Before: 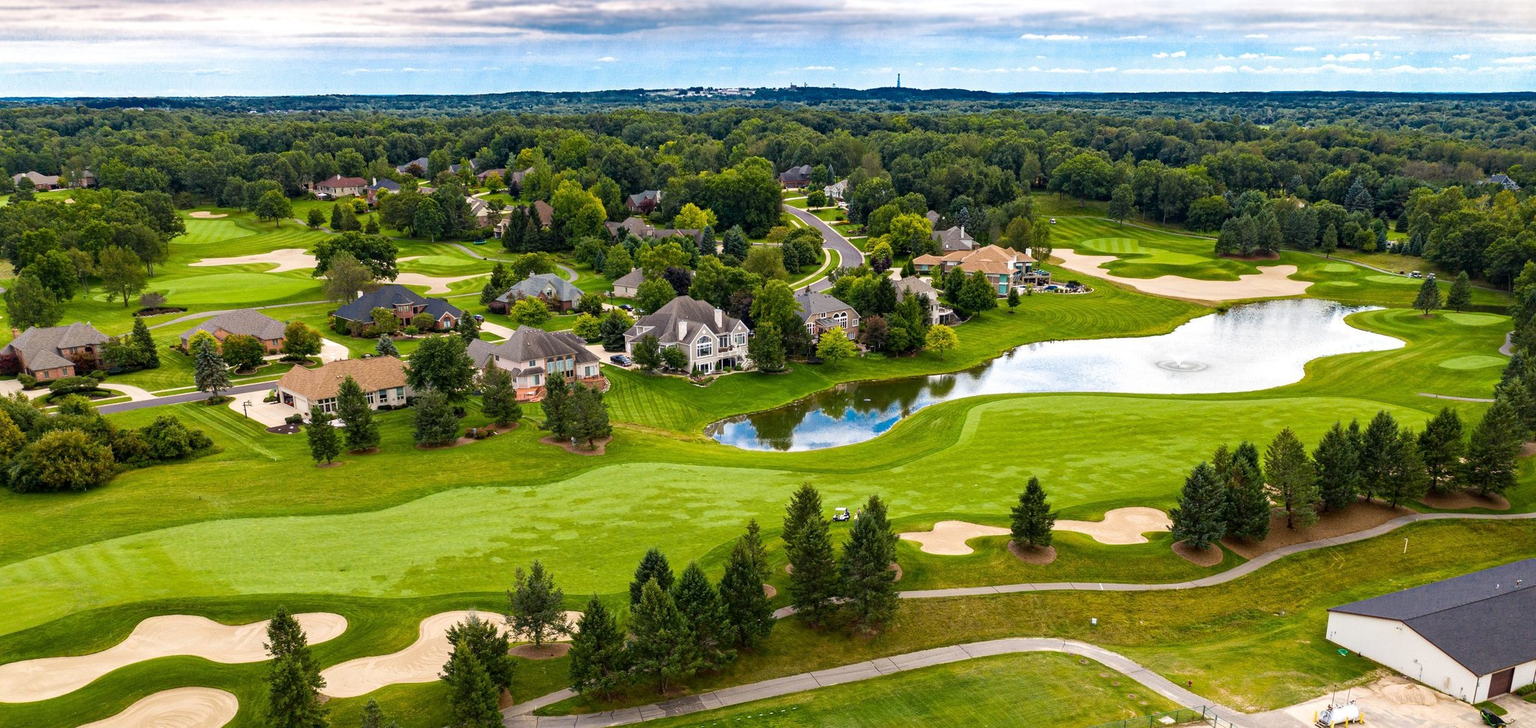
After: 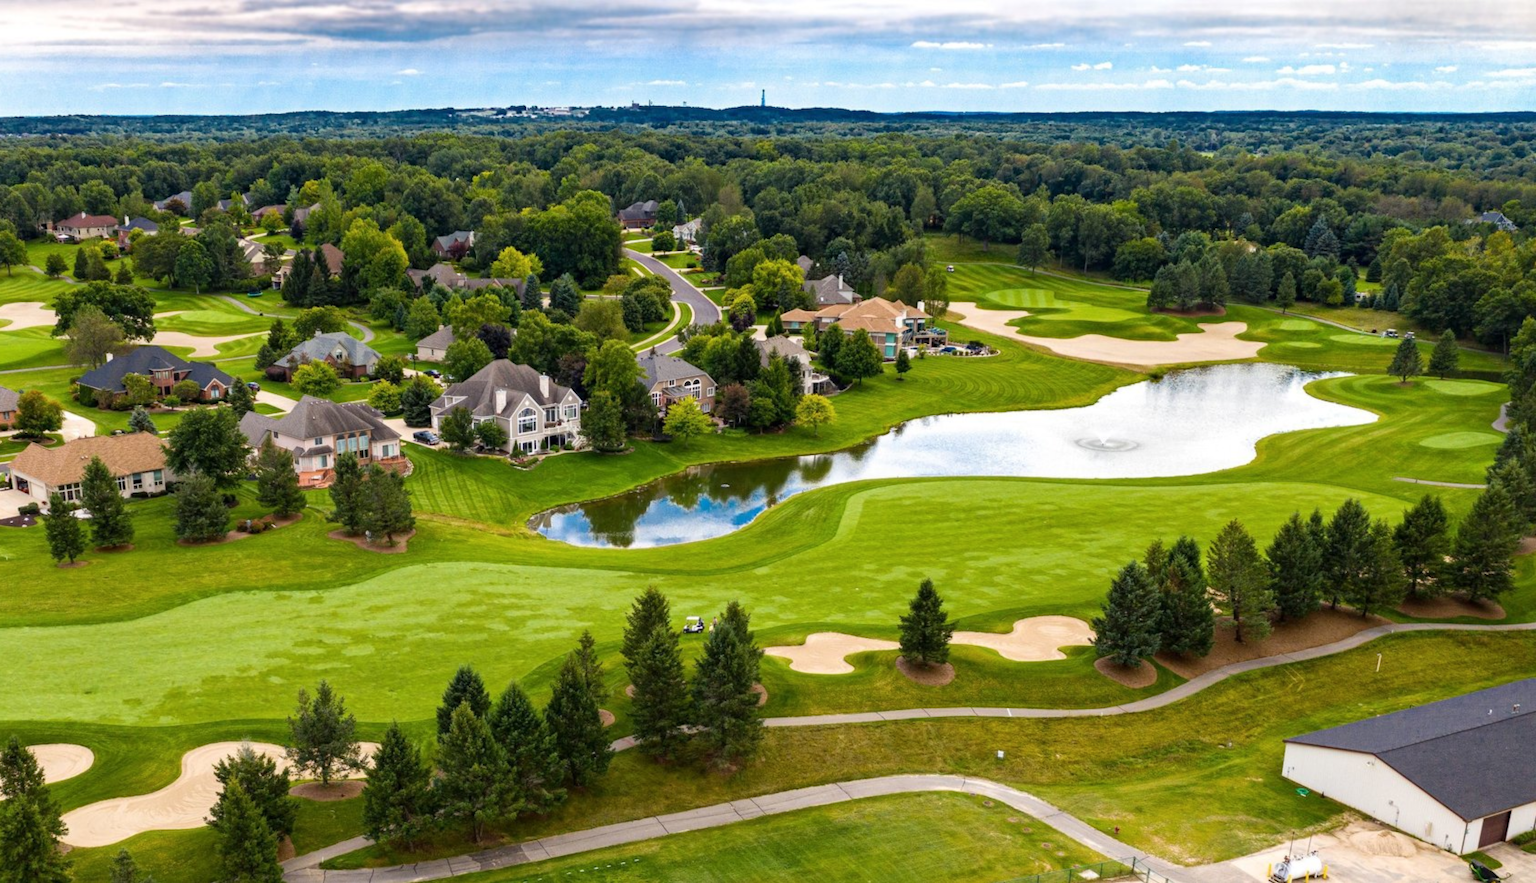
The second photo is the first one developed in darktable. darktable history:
lowpass: radius 0.5, unbound 0
crop: left 17.582%, bottom 0.031%
color balance rgb: on, module defaults
